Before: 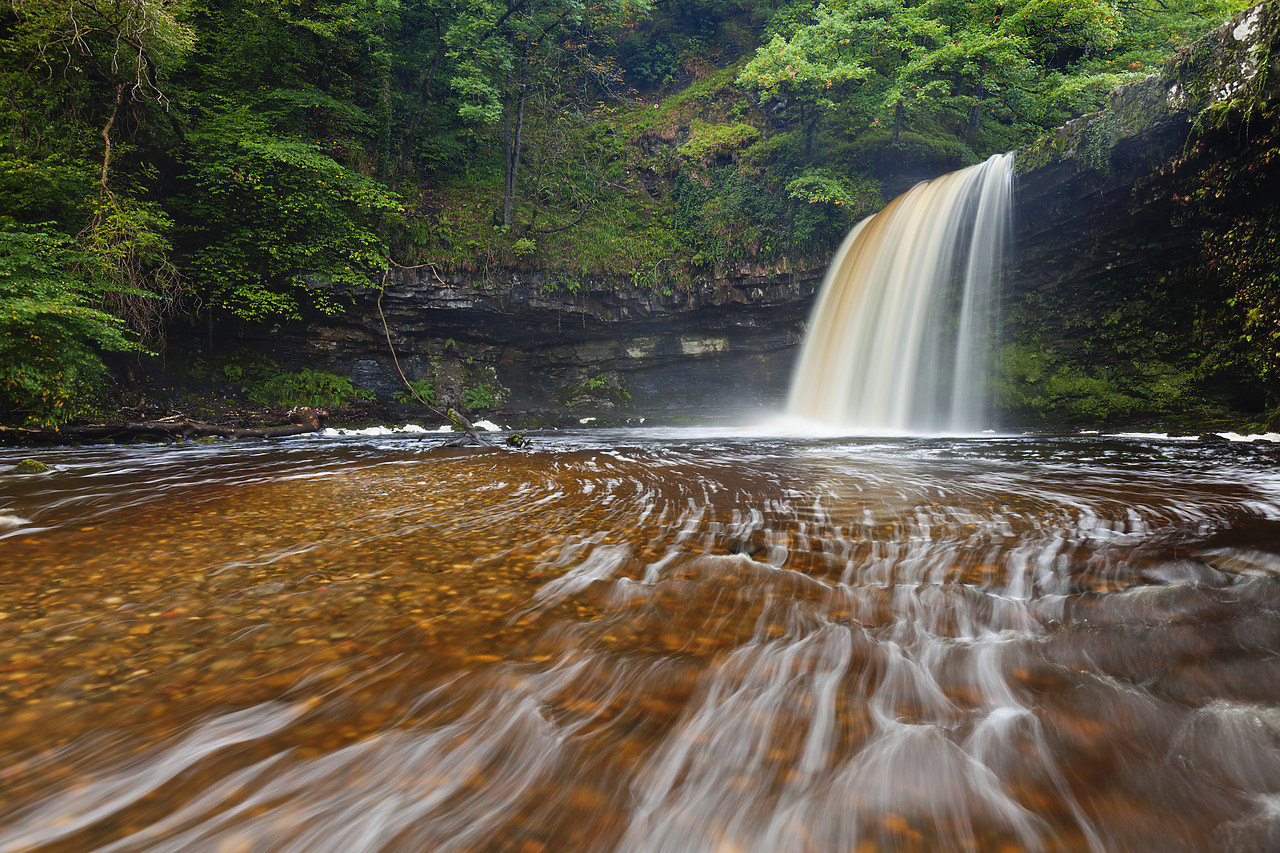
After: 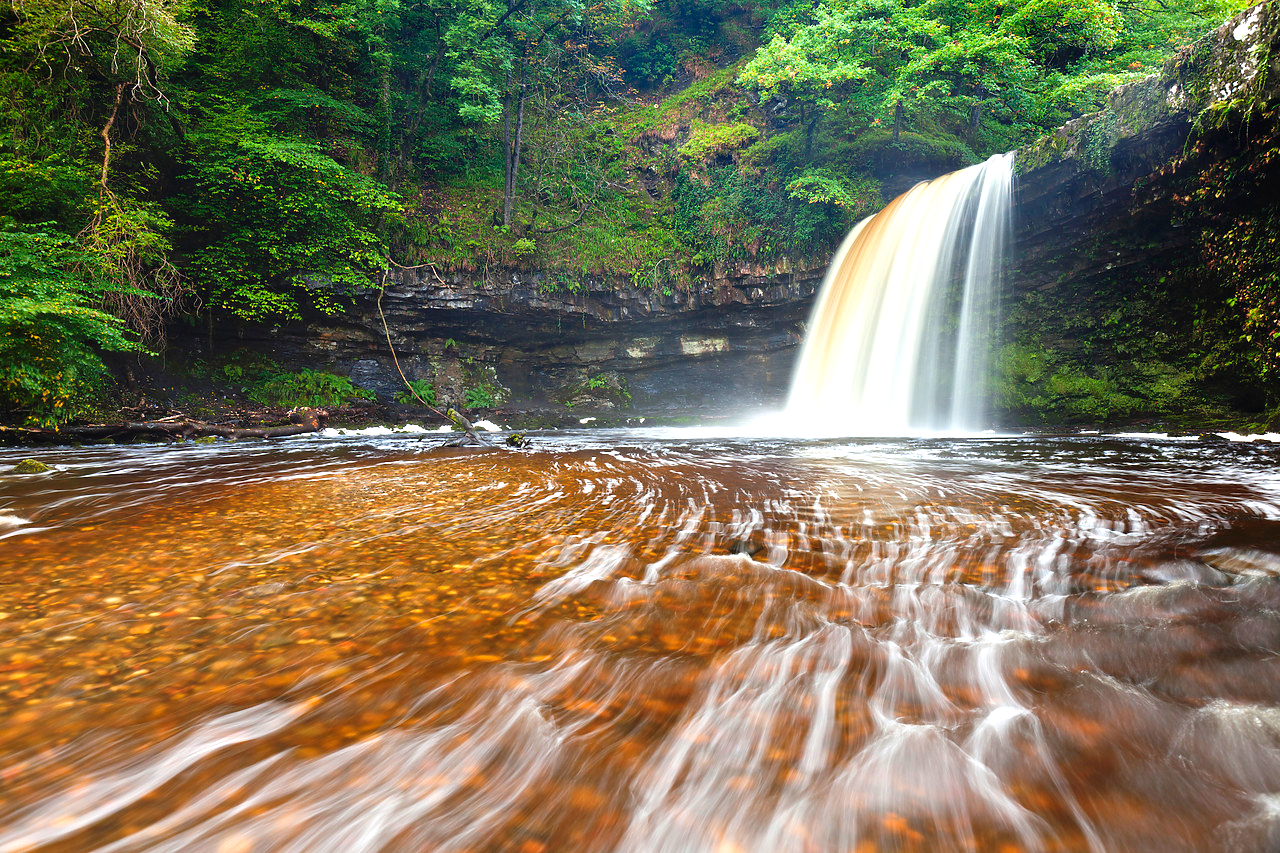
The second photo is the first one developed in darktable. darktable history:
exposure: black level correction 0, exposure 0.893 EV, compensate highlight preservation false
